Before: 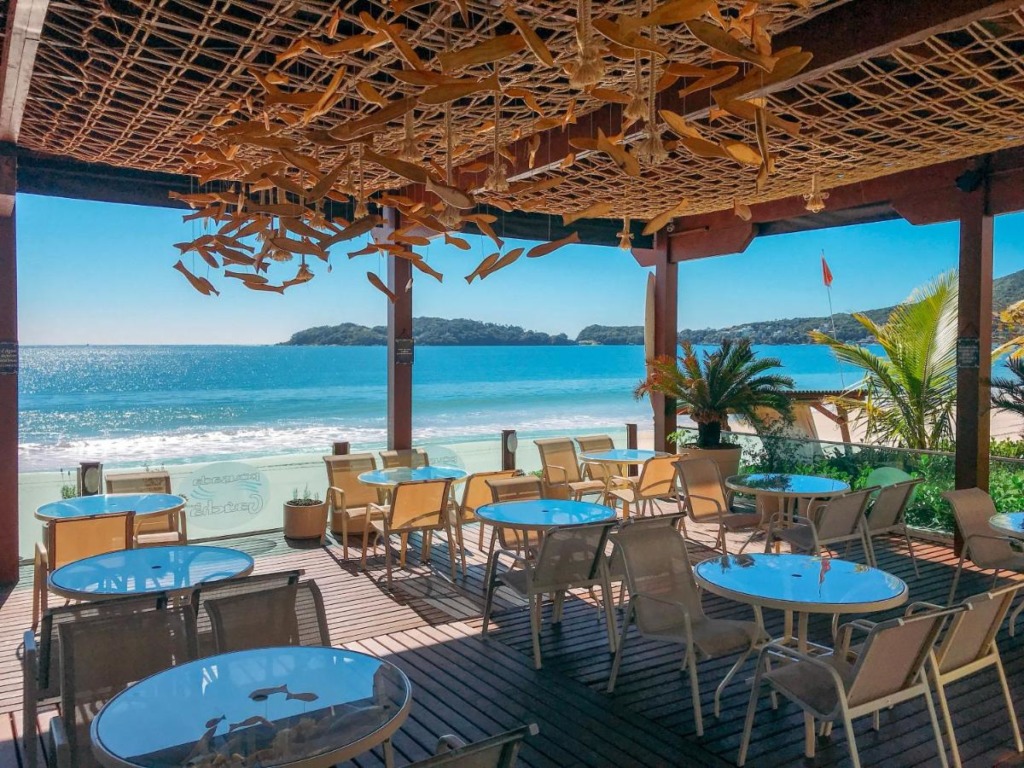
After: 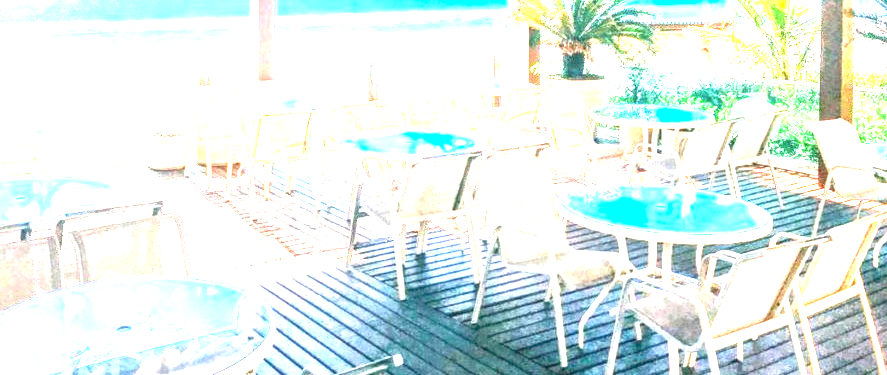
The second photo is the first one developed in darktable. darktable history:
local contrast: highlights 40%, shadows 60%, detail 136%, midtone range 0.514
crop and rotate: left 13.306%, top 48.129%, bottom 2.928%
exposure: black level correction 0, exposure 4 EV, compensate exposure bias true, compensate highlight preservation false
